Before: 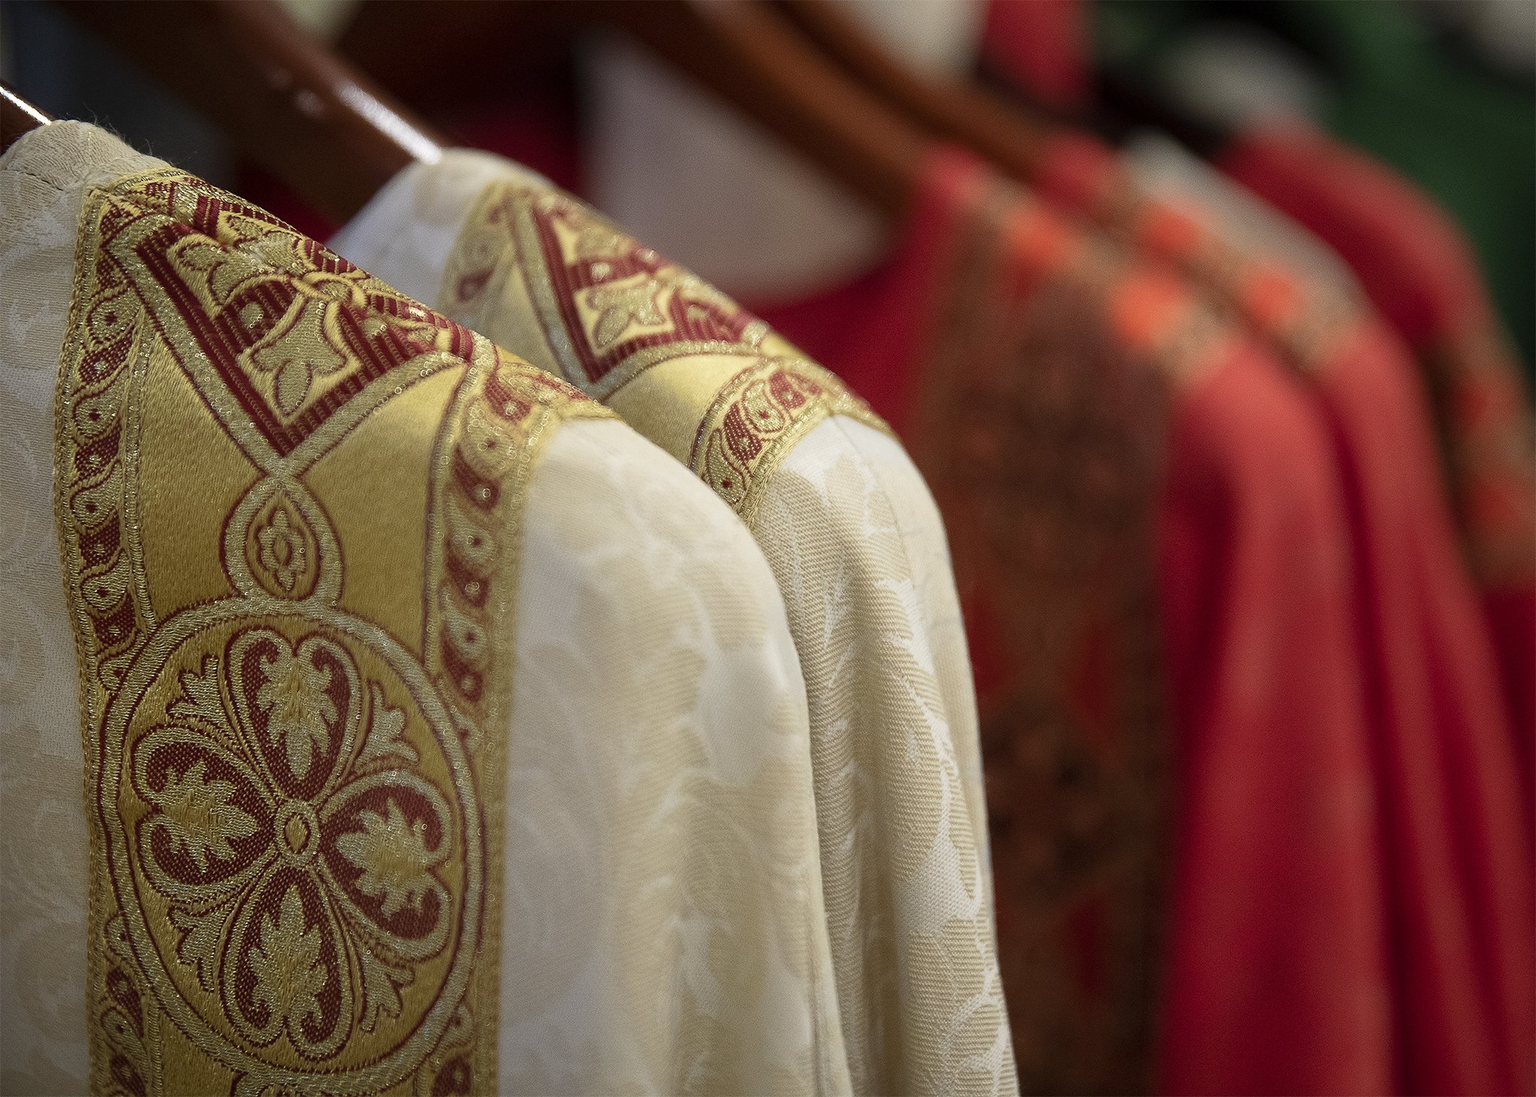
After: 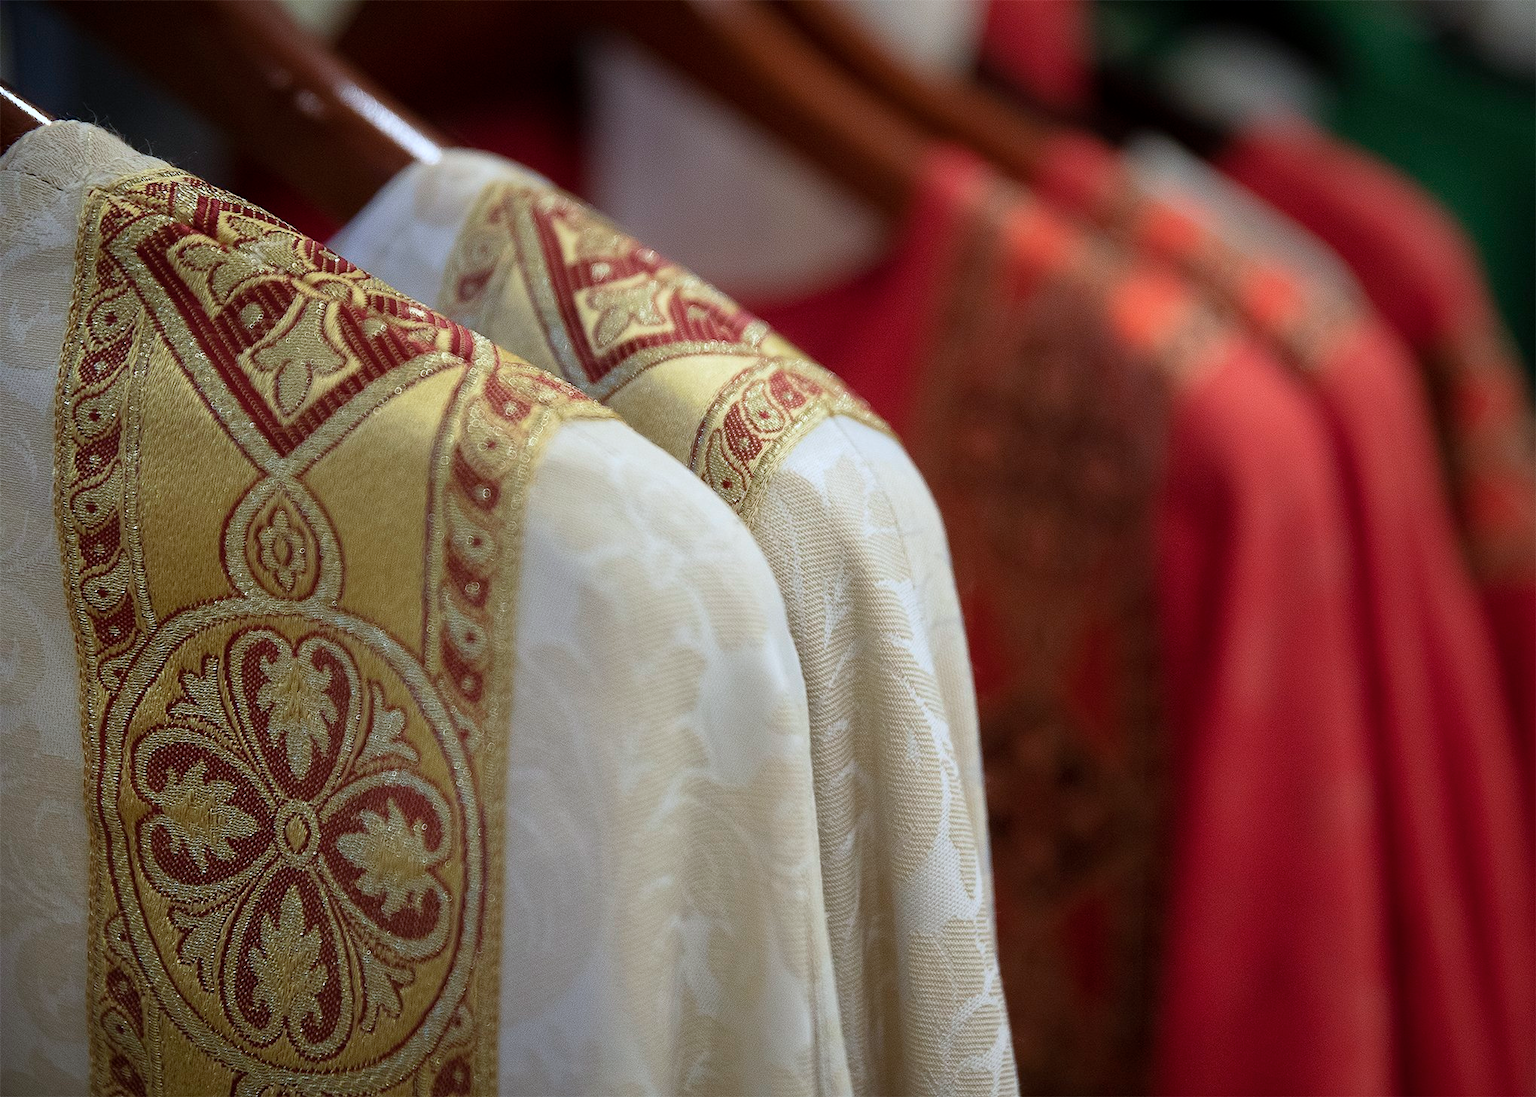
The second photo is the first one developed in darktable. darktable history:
color calibration: x 0.371, y 0.377, temperature 4298.1 K
